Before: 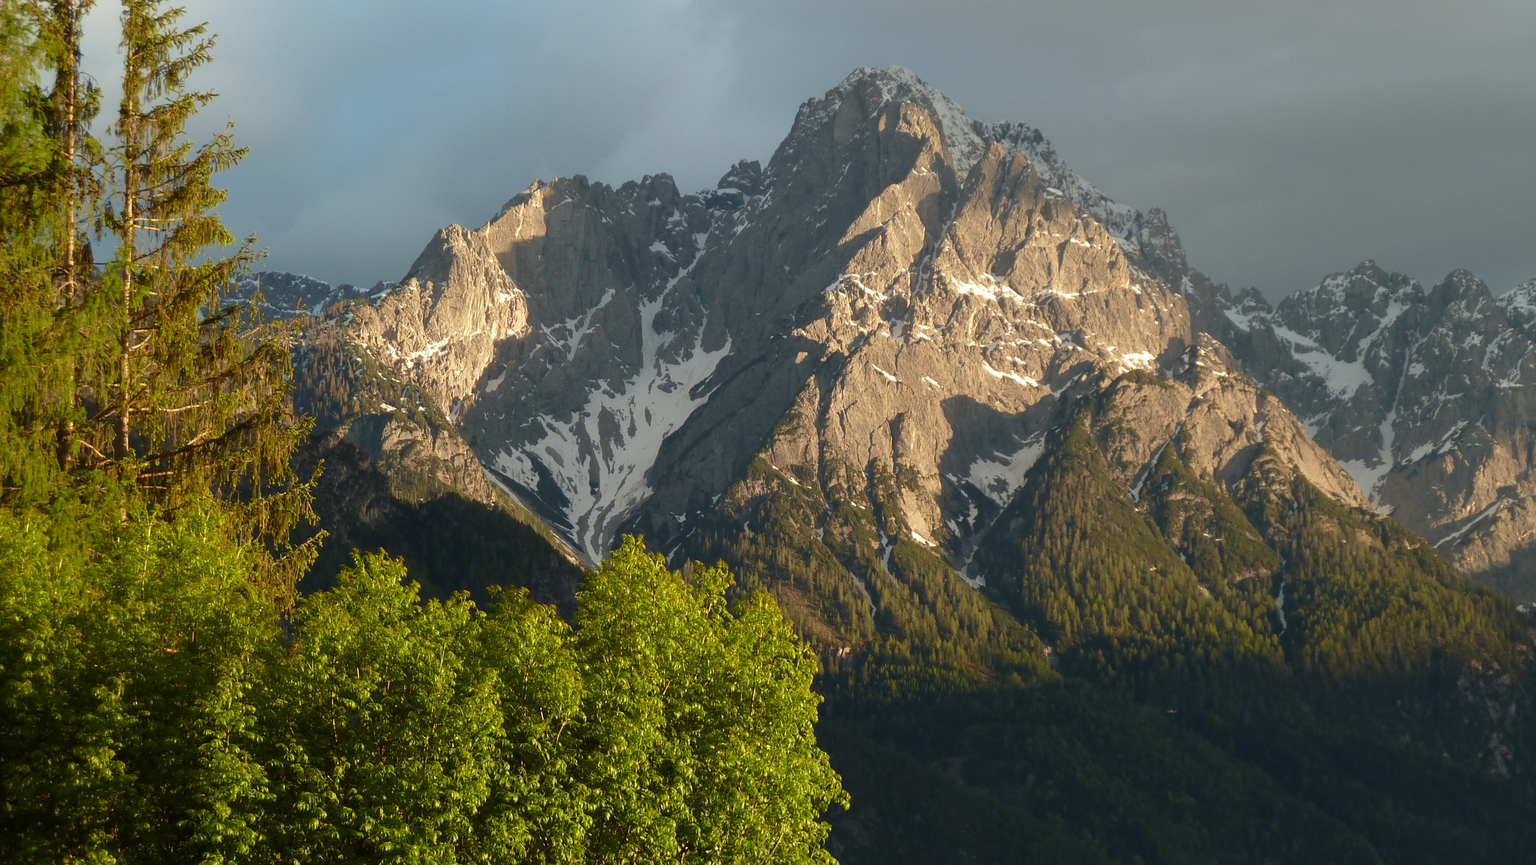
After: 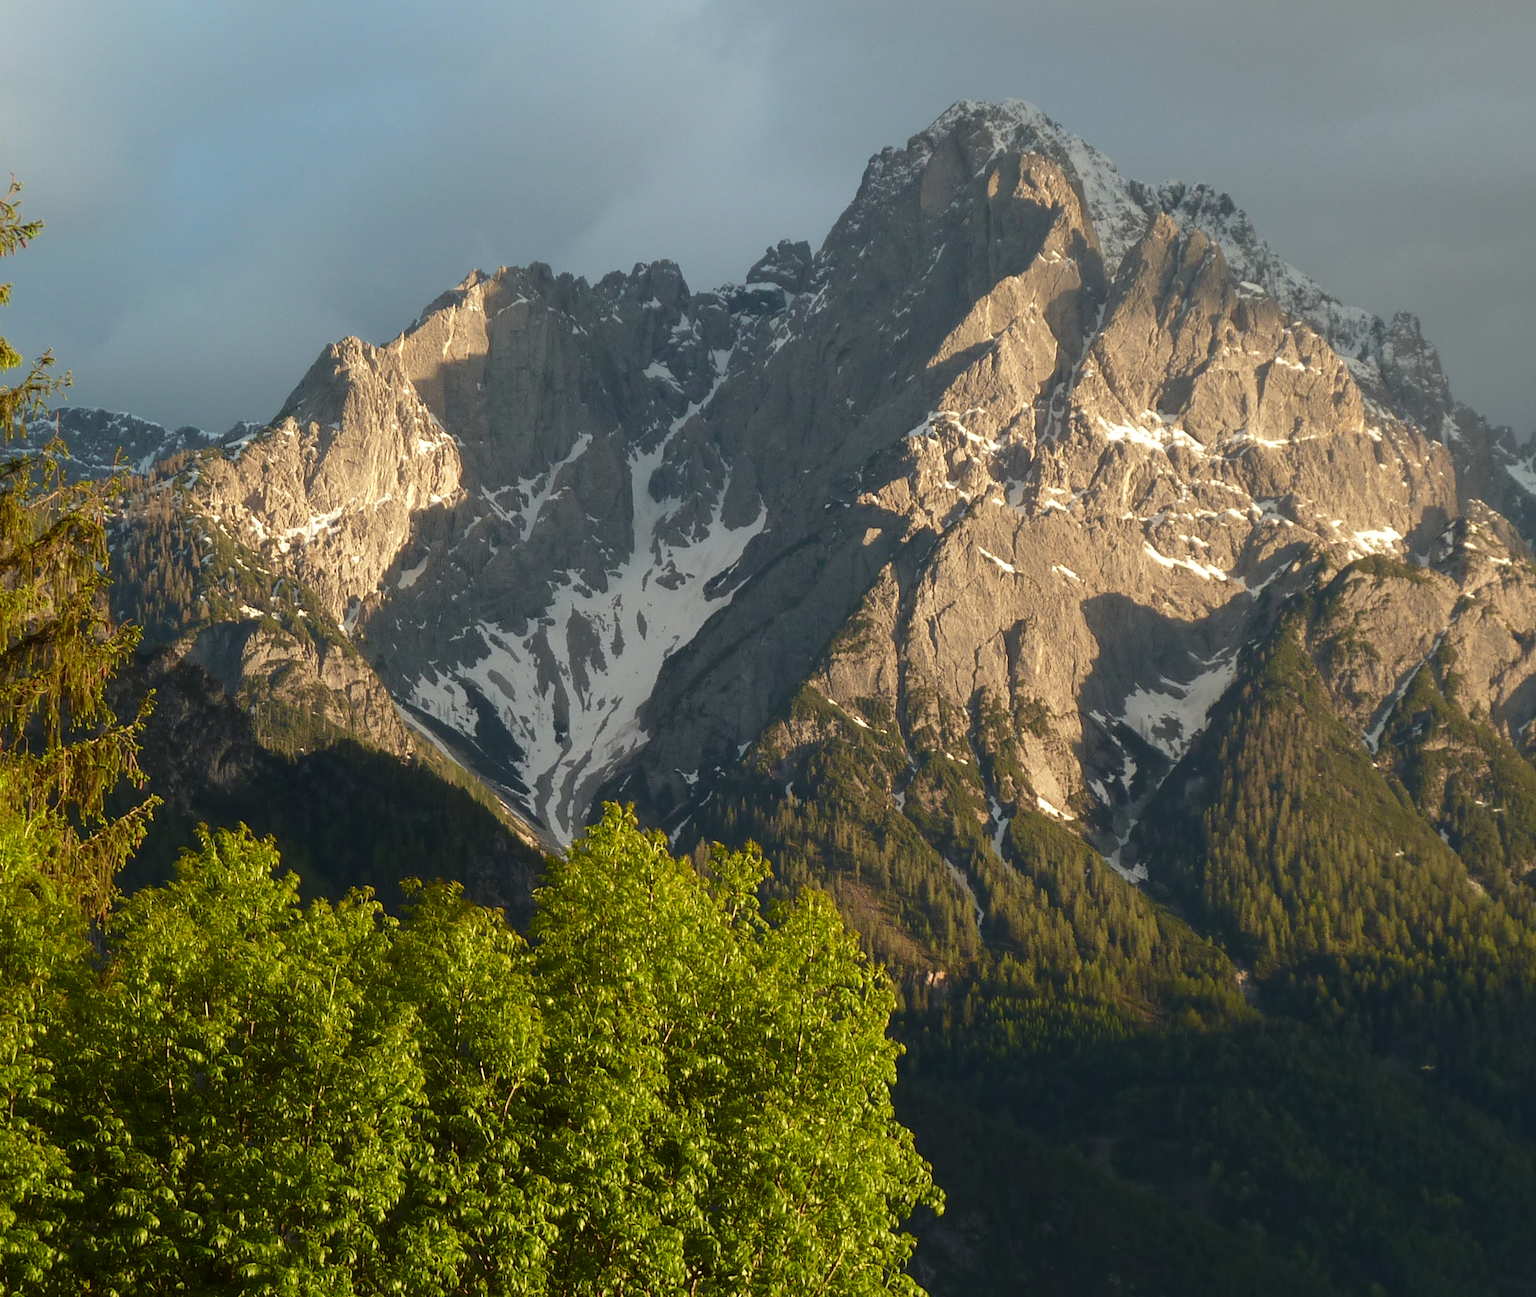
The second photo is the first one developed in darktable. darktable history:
crop and rotate: left 14.372%, right 18.98%
contrast brightness saturation: contrast 0.046
